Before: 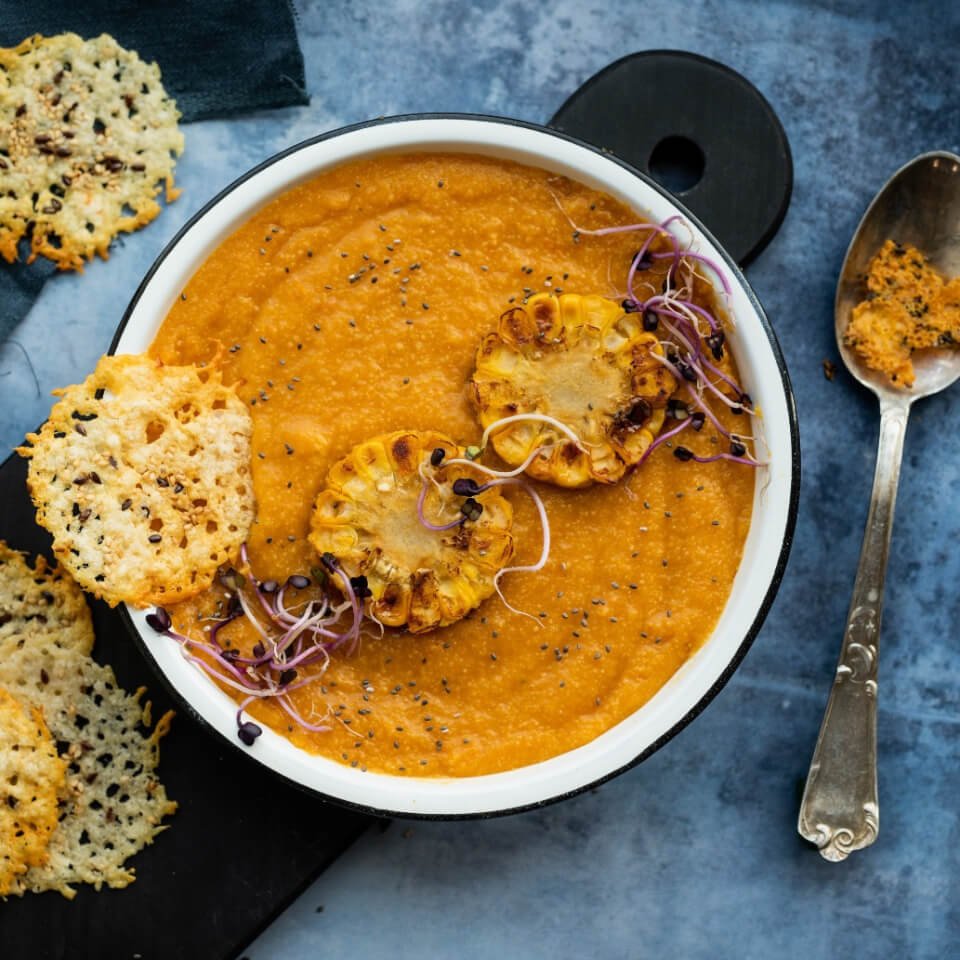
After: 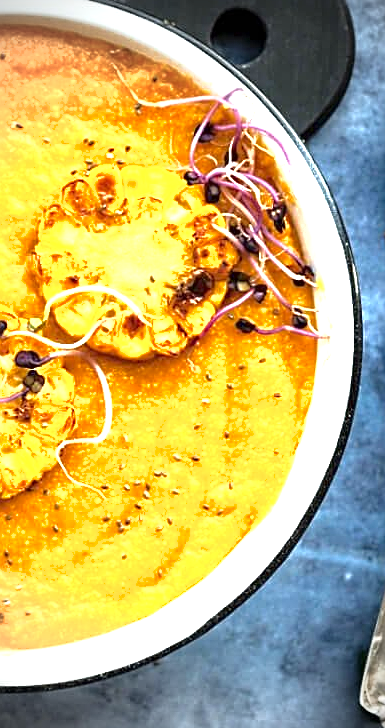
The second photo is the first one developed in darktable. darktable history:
sharpen: on, module defaults
shadows and highlights: shadows -20, white point adjustment -2, highlights -35
local contrast: mode bilateral grid, contrast 20, coarseness 100, detail 150%, midtone range 0.2
vignetting: fall-off start 75%, brightness -0.692, width/height ratio 1.084
crop: left 45.721%, top 13.393%, right 14.118%, bottom 10.01%
exposure: black level correction 0, exposure 2 EV, compensate highlight preservation false
